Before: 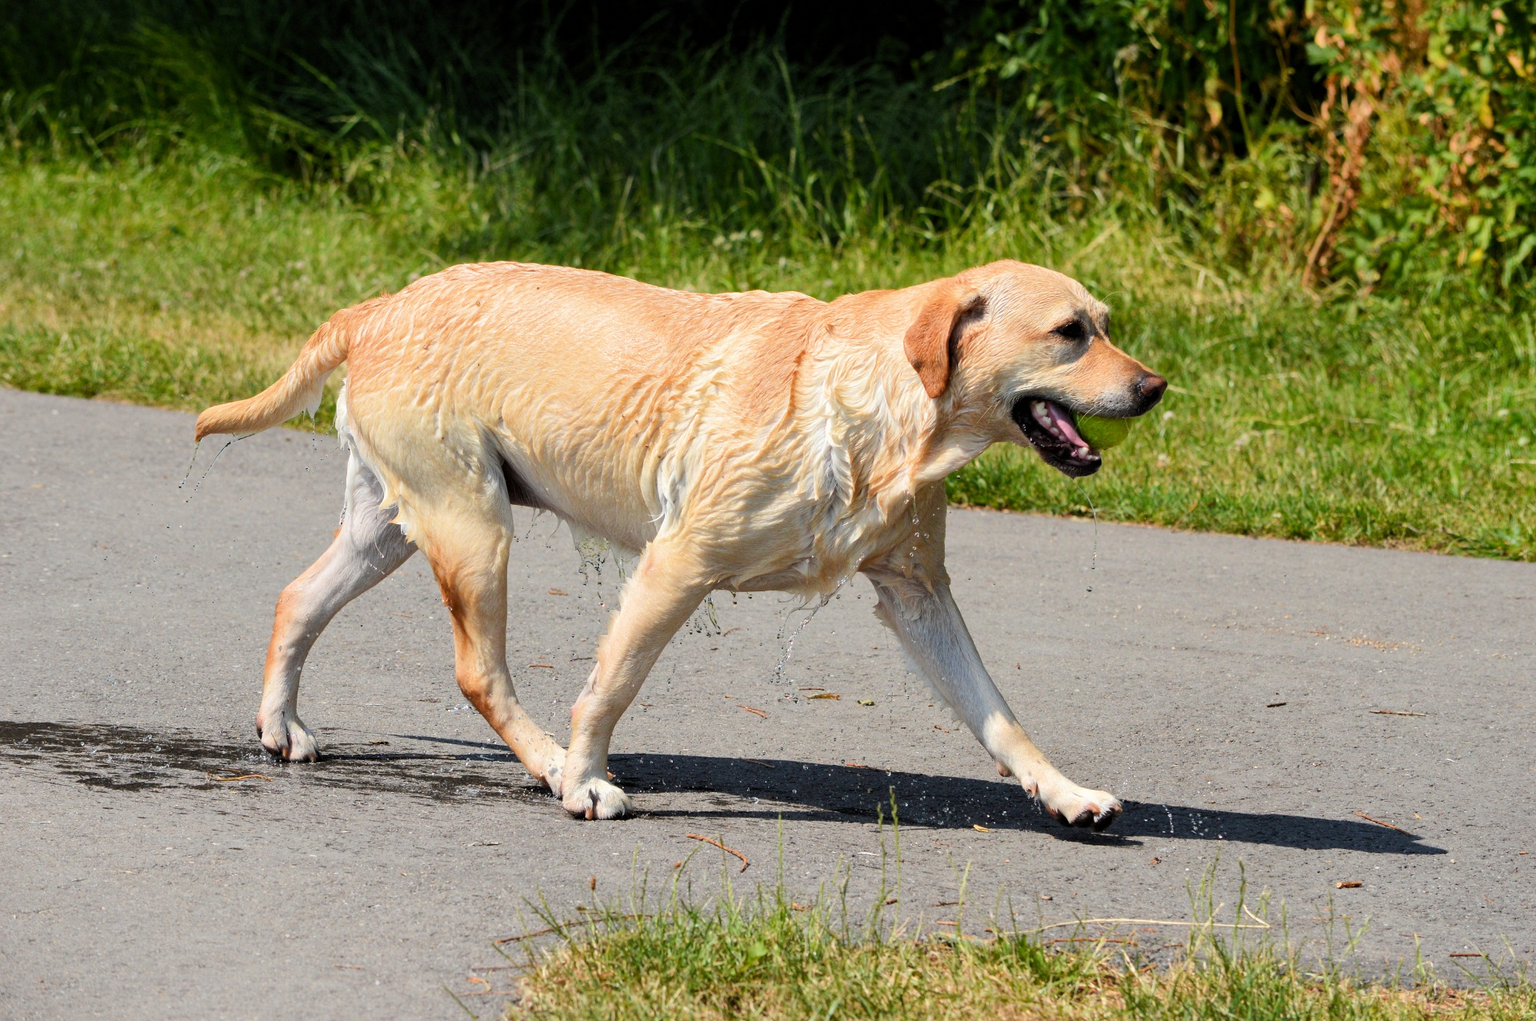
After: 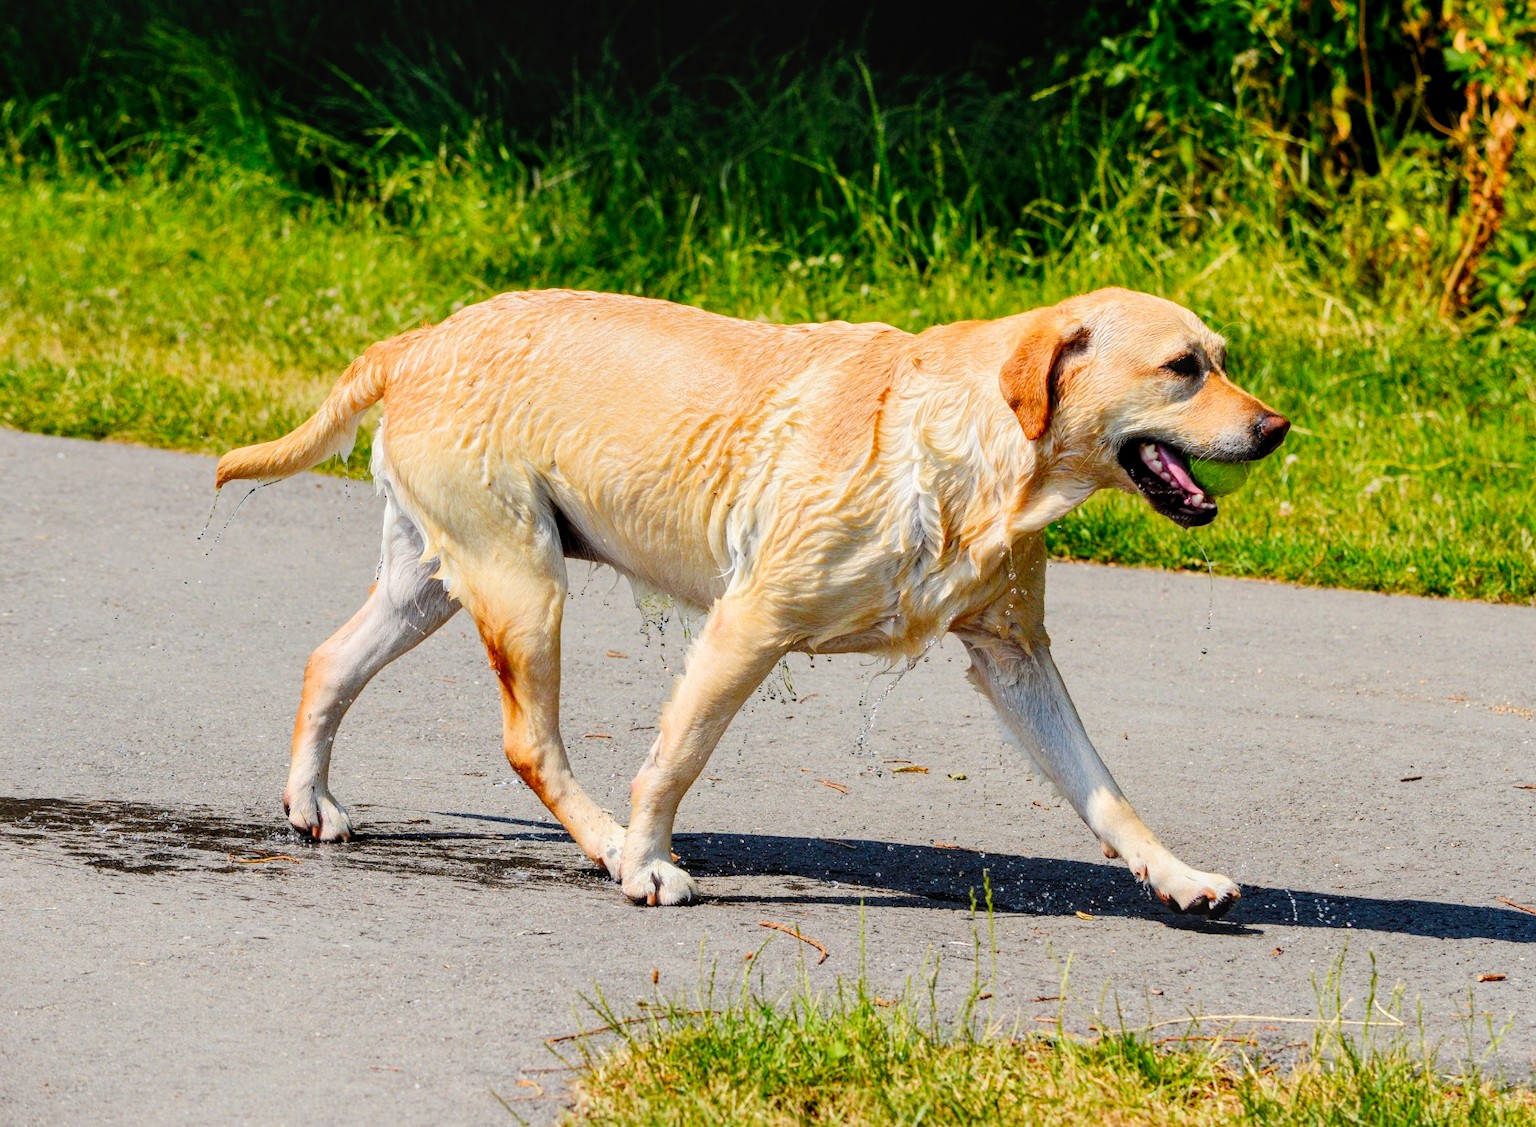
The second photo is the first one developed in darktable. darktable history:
crop: right 9.517%, bottom 0.021%
contrast brightness saturation: contrast -0.185, saturation 0.187
local contrast: detail 130%
tone curve: curves: ch0 [(0, 0) (0.003, 0) (0.011, 0.002) (0.025, 0.004) (0.044, 0.007) (0.069, 0.015) (0.1, 0.025) (0.136, 0.04) (0.177, 0.09) (0.224, 0.152) (0.277, 0.239) (0.335, 0.335) (0.399, 0.43) (0.468, 0.524) (0.543, 0.621) (0.623, 0.712) (0.709, 0.792) (0.801, 0.871) (0.898, 0.951) (1, 1)], preserve colors none
